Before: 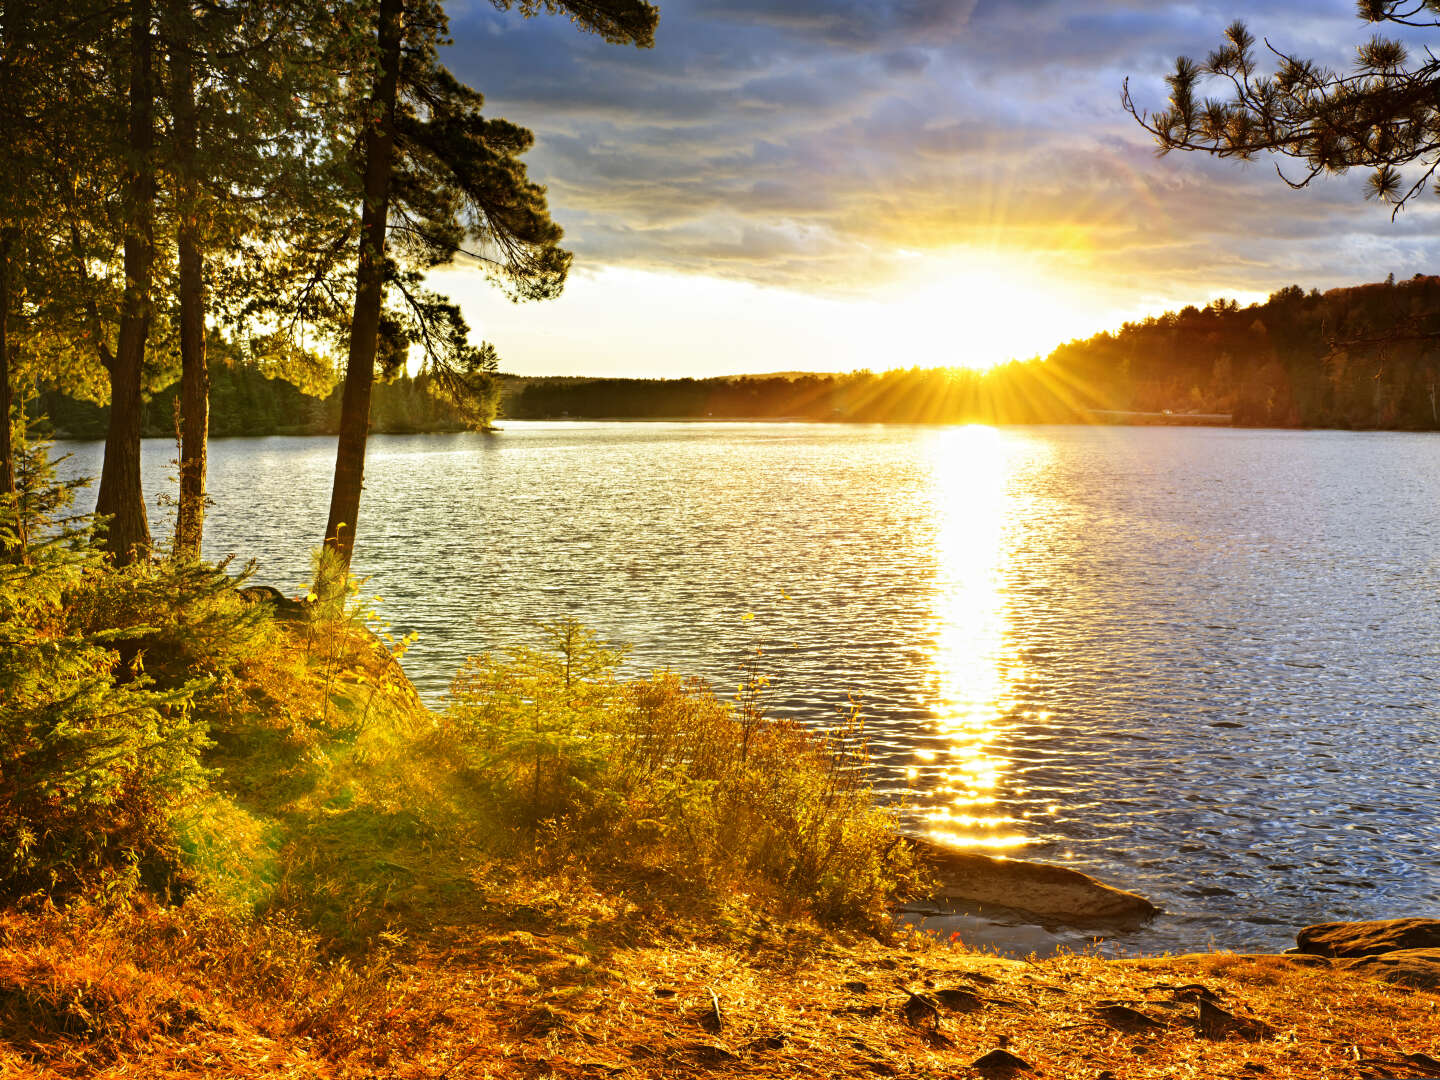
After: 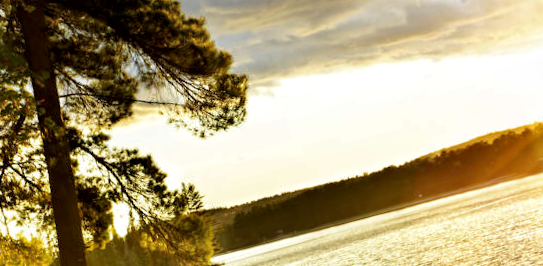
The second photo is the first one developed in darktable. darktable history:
local contrast: mode bilateral grid, contrast 25, coarseness 50, detail 123%, midtone range 0.2
rotate and perspective: rotation -14.8°, crop left 0.1, crop right 0.903, crop top 0.25, crop bottom 0.748
crop: left 15.452%, top 5.459%, right 43.956%, bottom 56.62%
exposure: black level correction 0.002, compensate highlight preservation false
